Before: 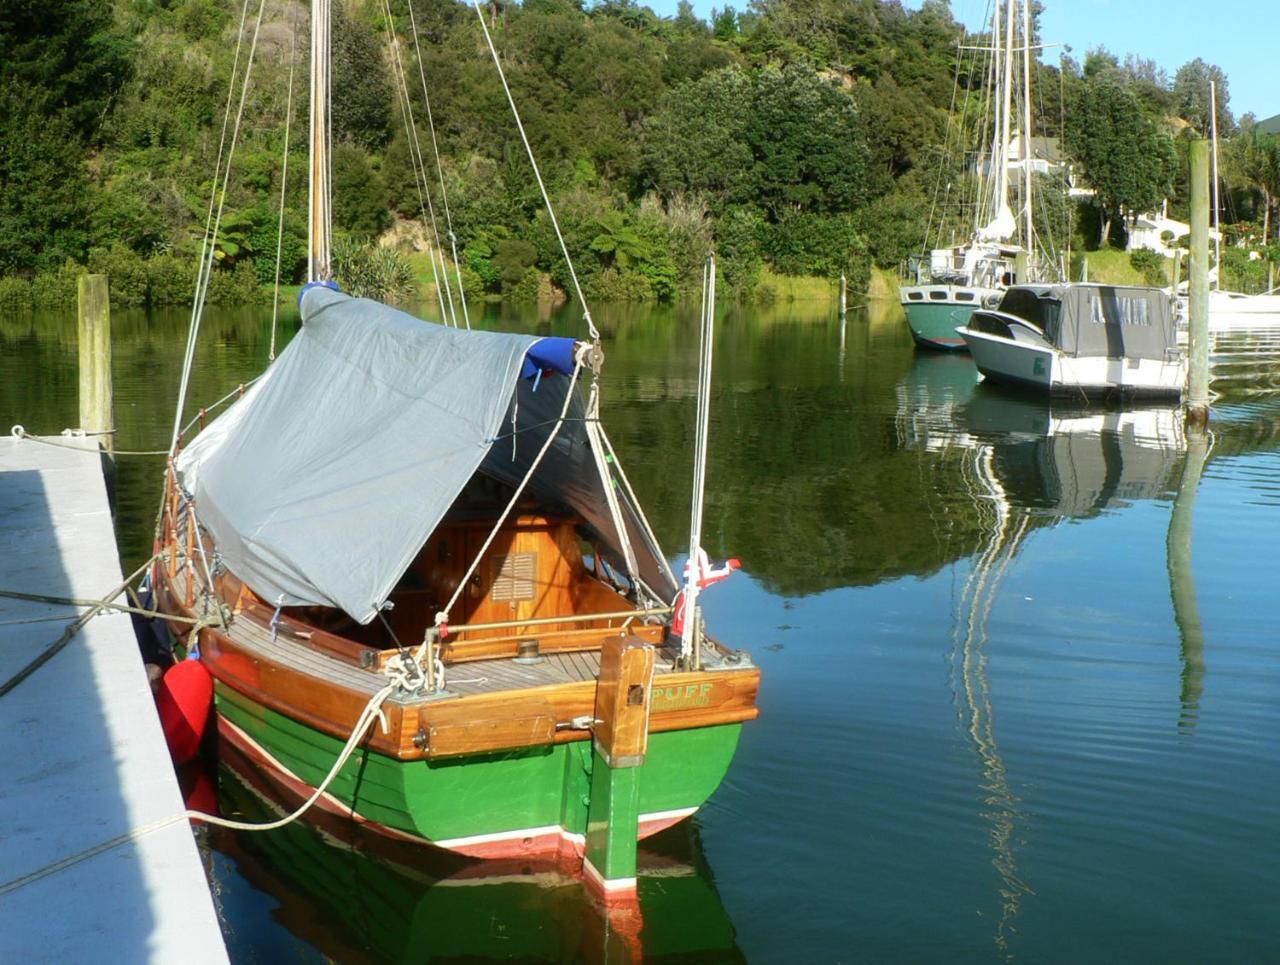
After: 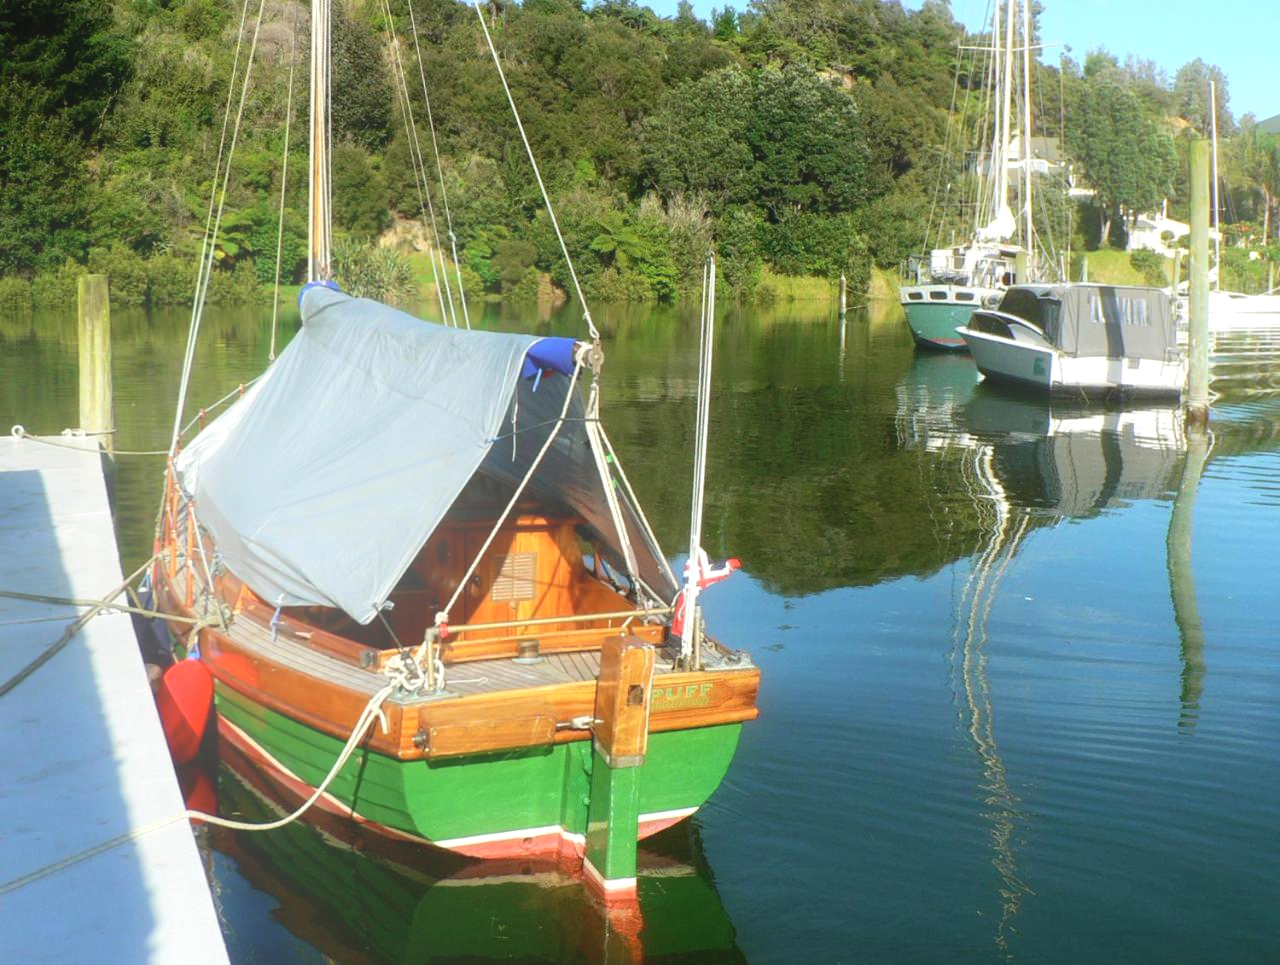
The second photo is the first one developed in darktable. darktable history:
exposure: exposure 0.127 EV, compensate highlight preservation false
bloom: size 38%, threshold 95%, strength 30%
